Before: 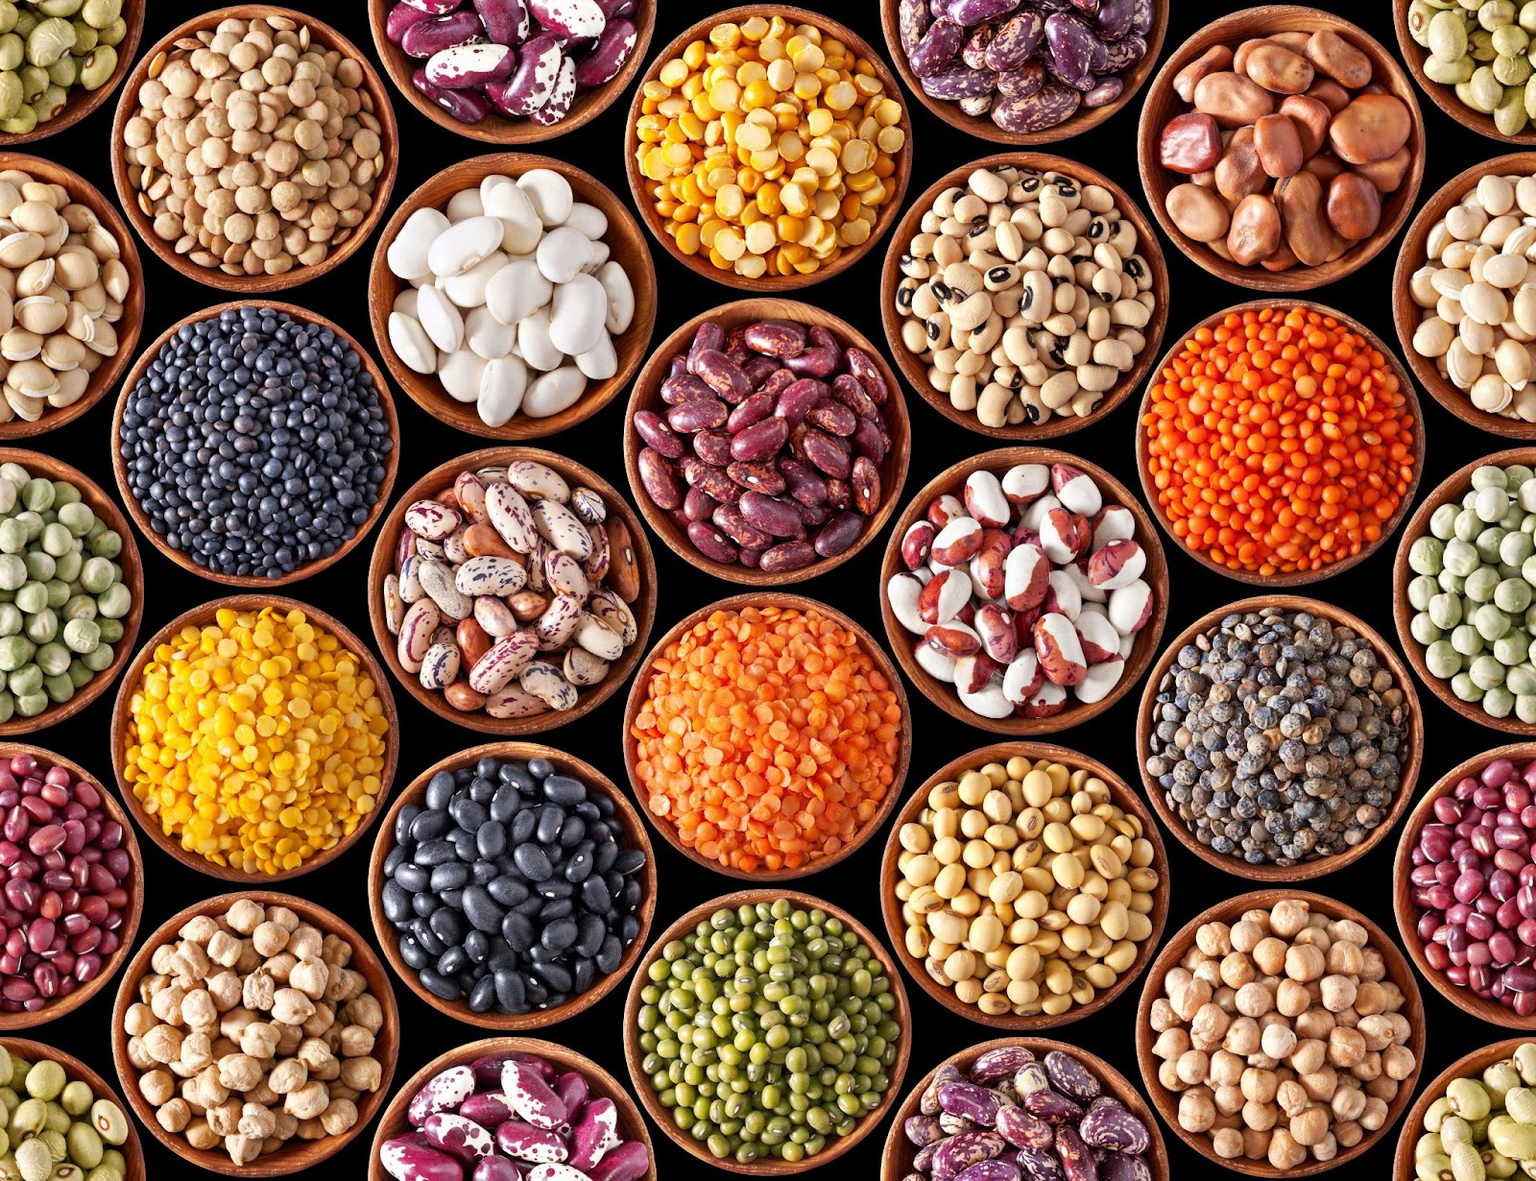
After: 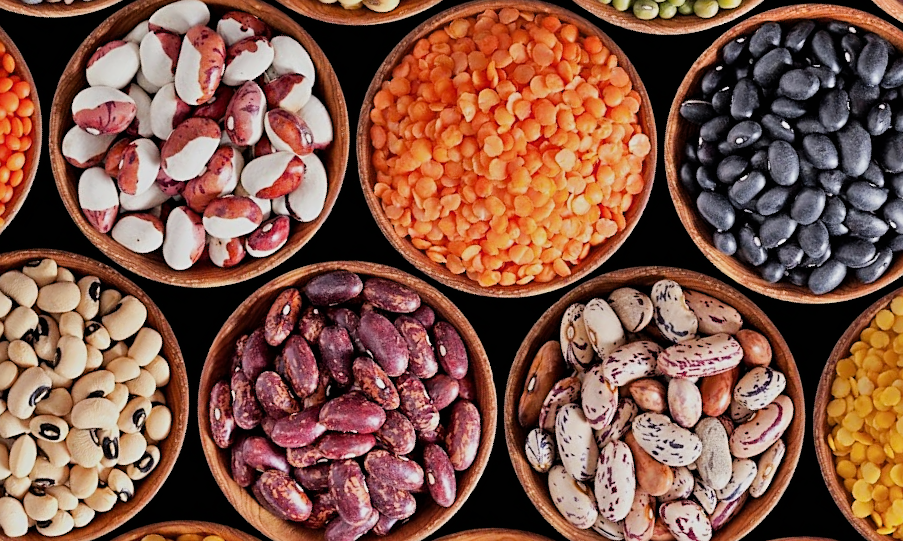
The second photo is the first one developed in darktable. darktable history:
crop and rotate: angle 148.57°, left 9.163%, top 15.607%, right 4.384%, bottom 16.964%
filmic rgb: black relative exposure -8.03 EV, white relative exposure 4 EV, threshold 5.95 EV, hardness 4.12, enable highlight reconstruction true
sharpen: on, module defaults
shadows and highlights: soften with gaussian
